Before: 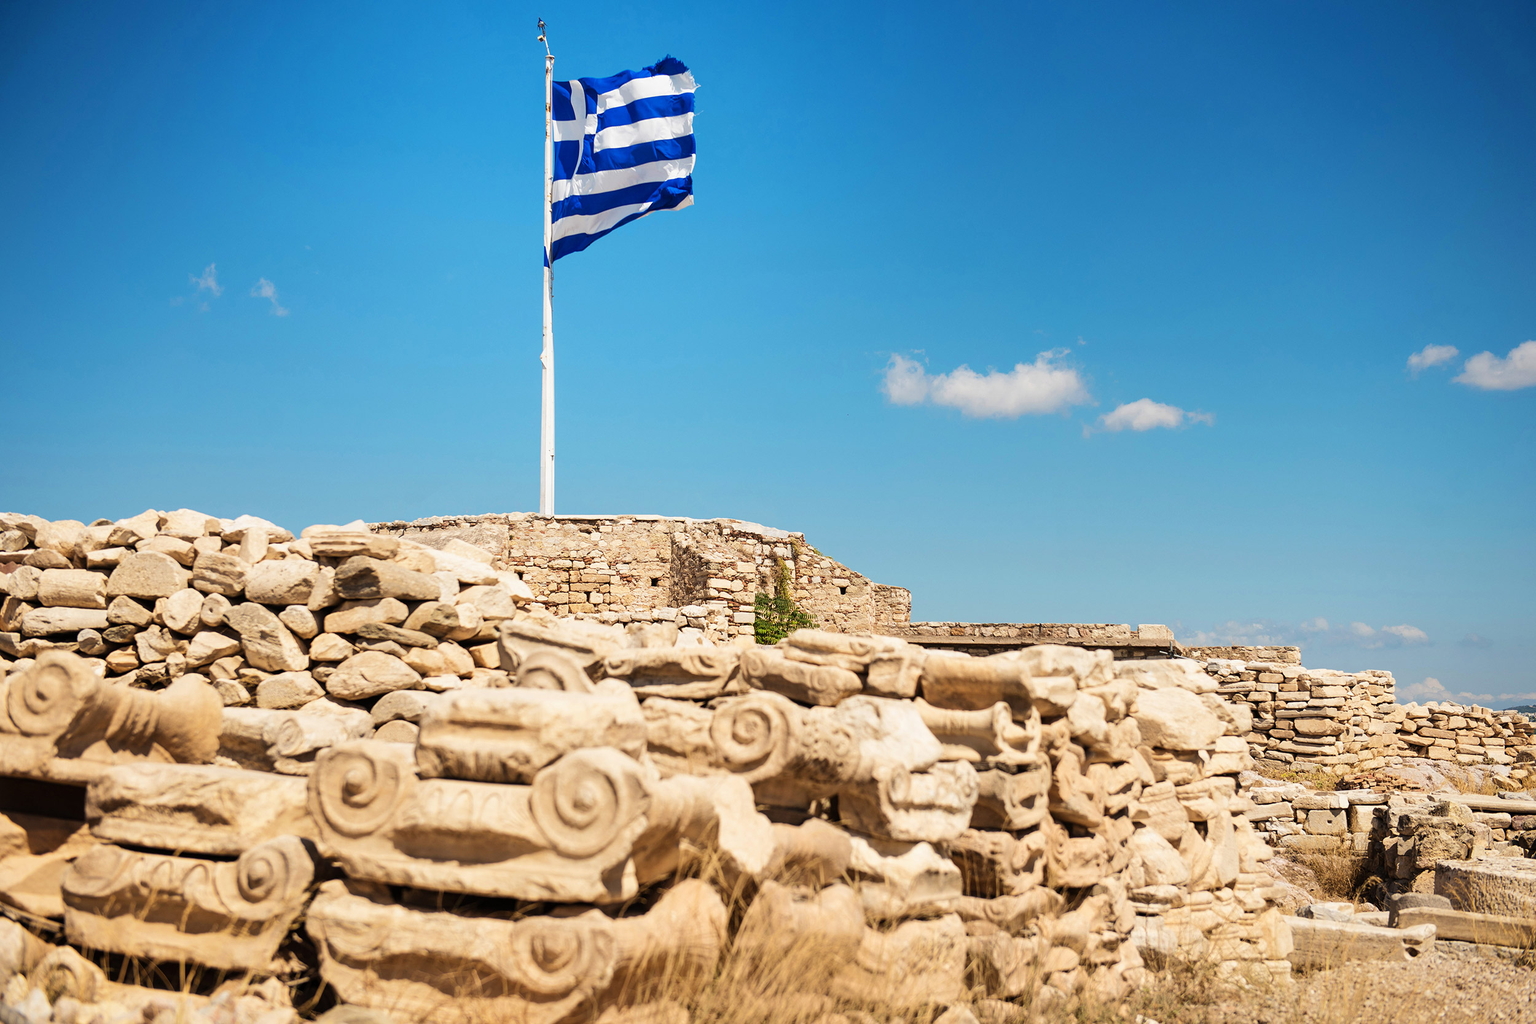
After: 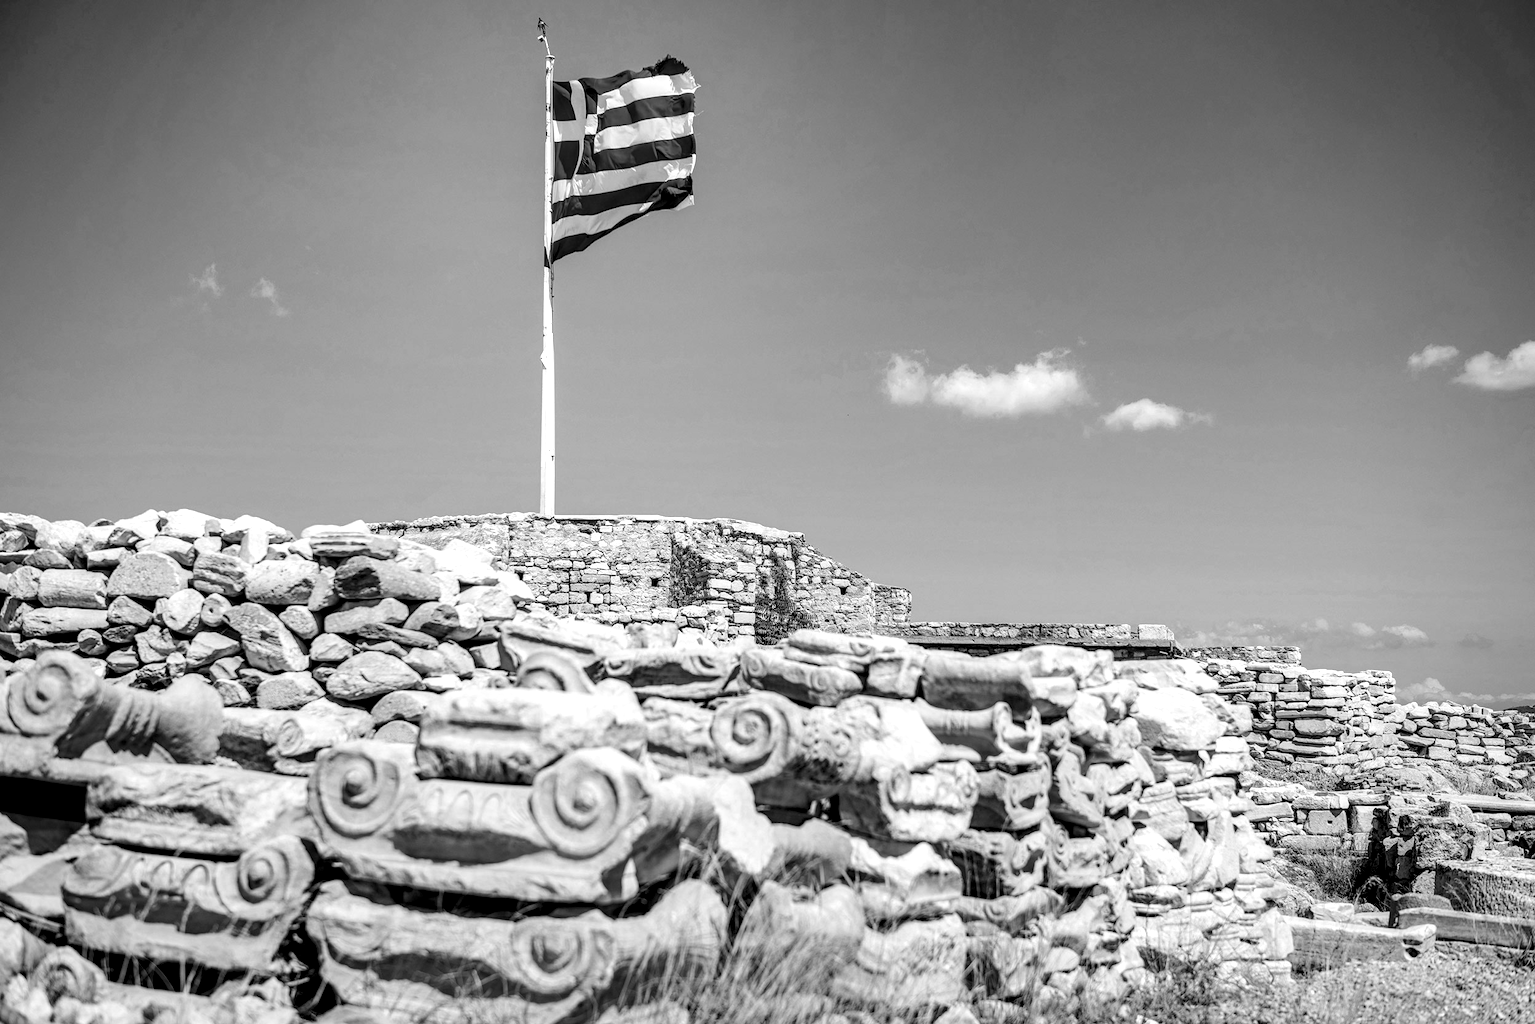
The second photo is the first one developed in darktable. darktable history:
local contrast: highlights 20%, shadows 70%, detail 170%
monochrome: on, module defaults
